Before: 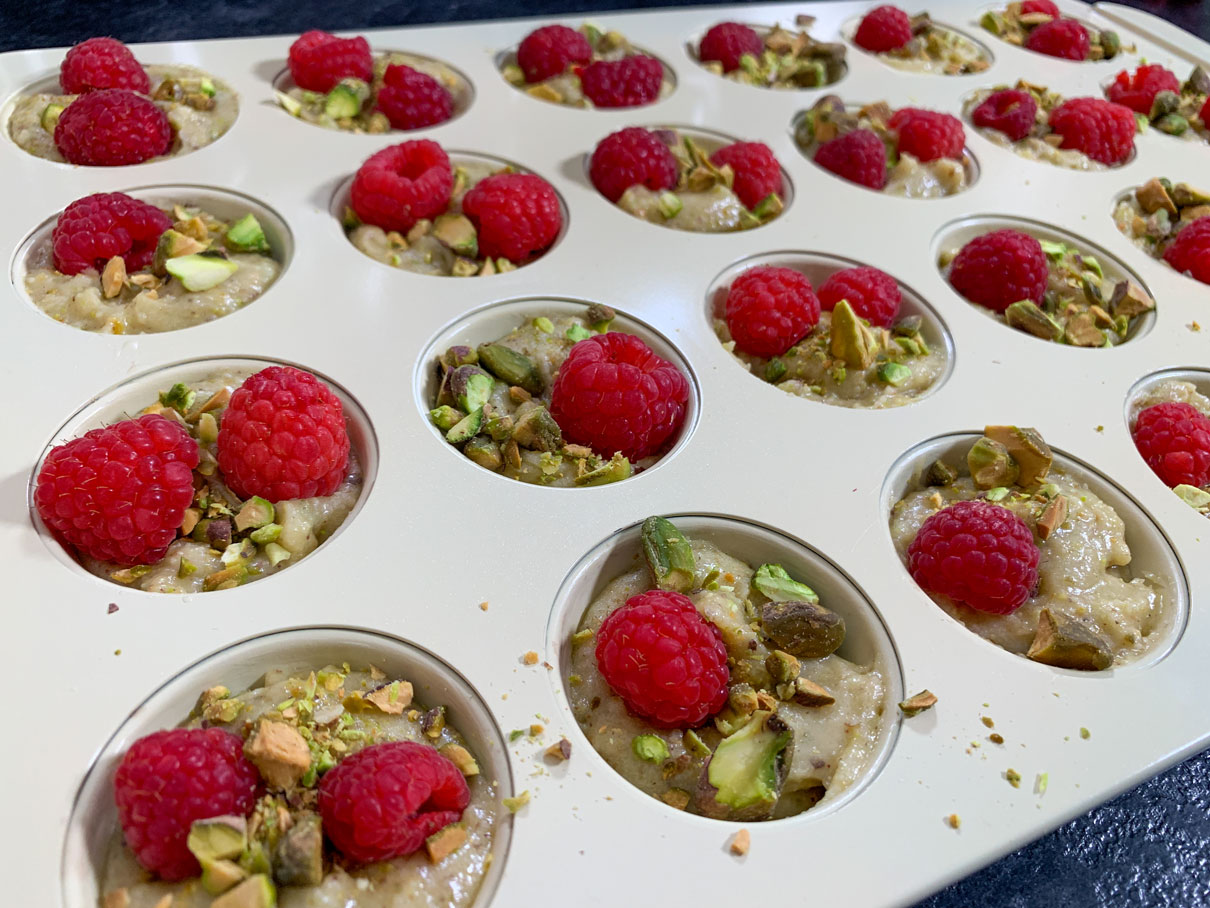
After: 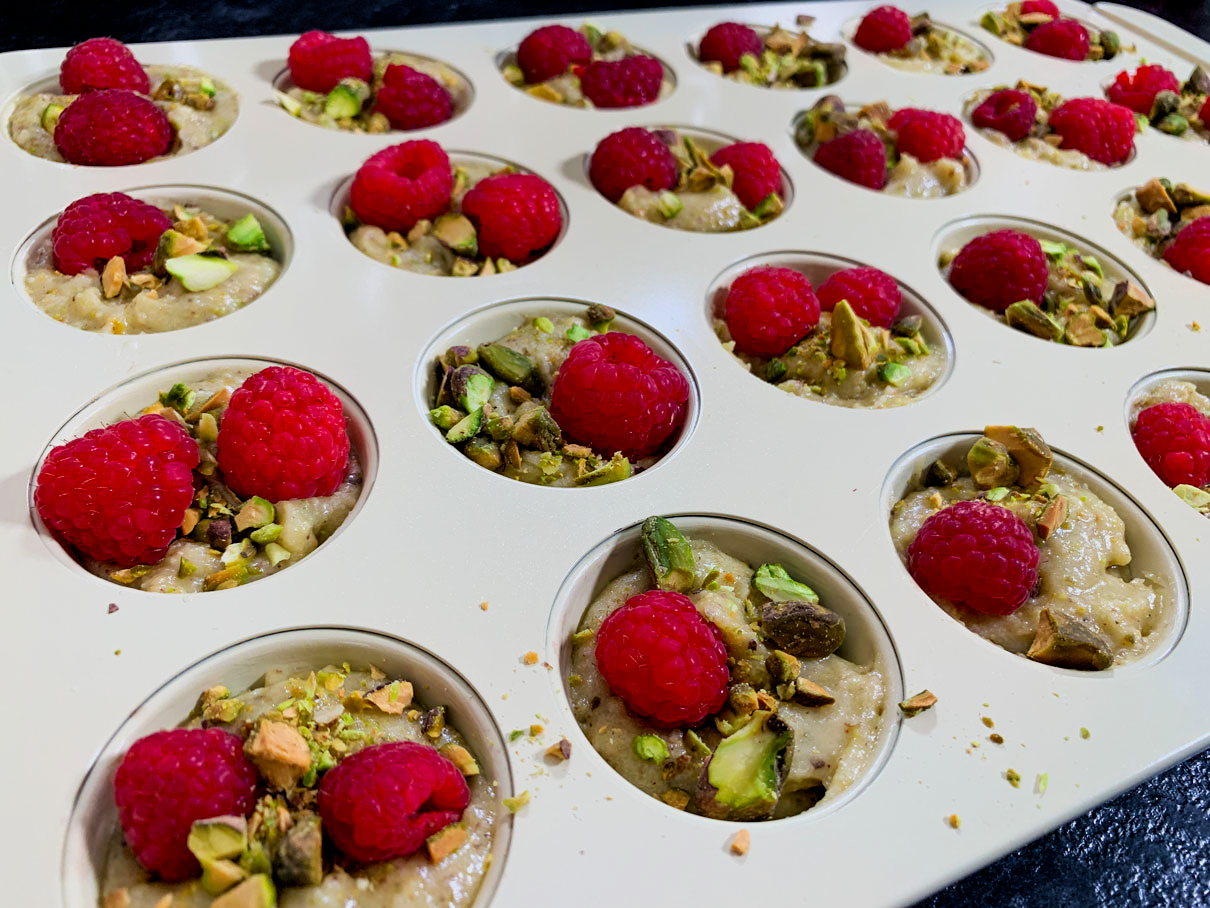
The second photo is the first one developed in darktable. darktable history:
contrast brightness saturation: contrast 0.09, saturation 0.28
tone equalizer: on, module defaults
filmic rgb: black relative exposure -5 EV, white relative exposure 3.5 EV, hardness 3.19, contrast 1.2, highlights saturation mix -30%
